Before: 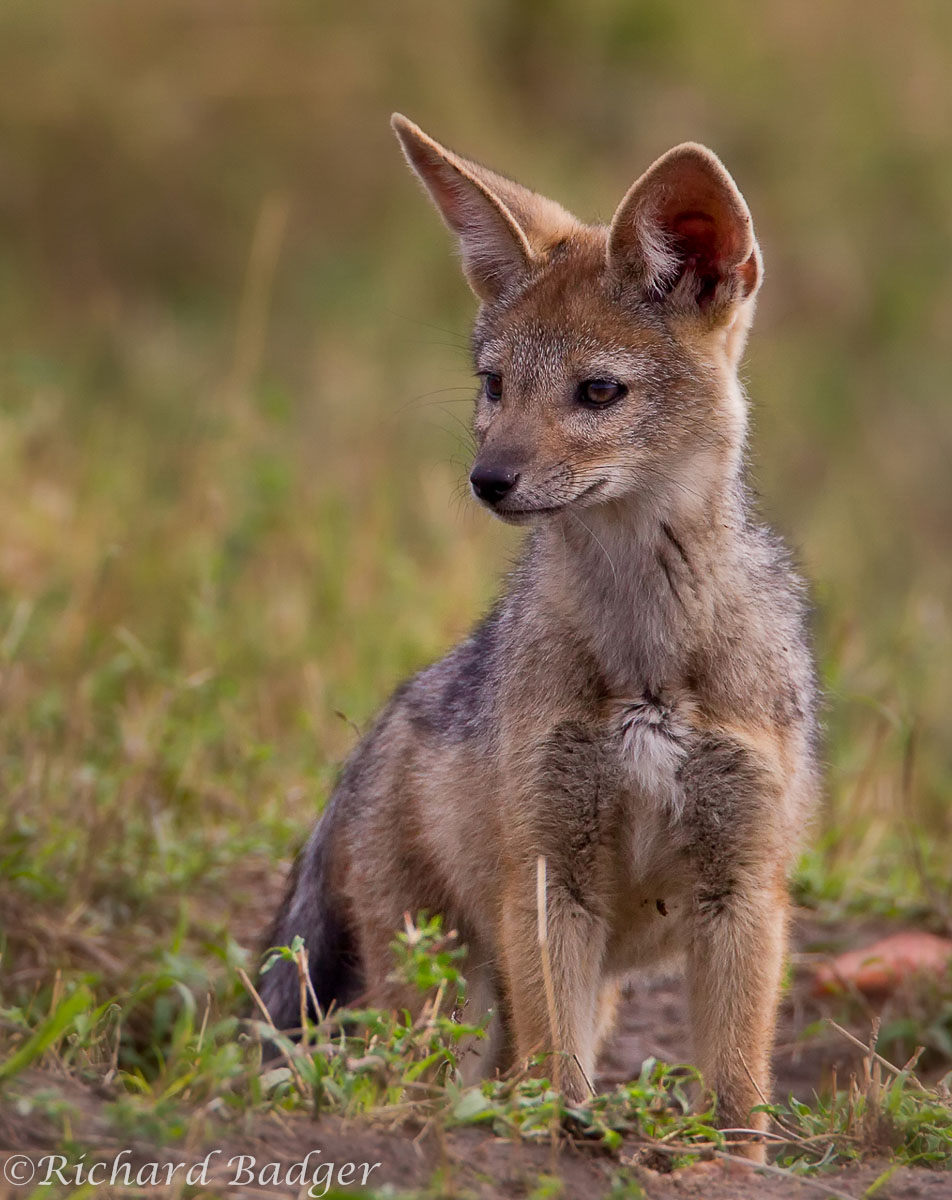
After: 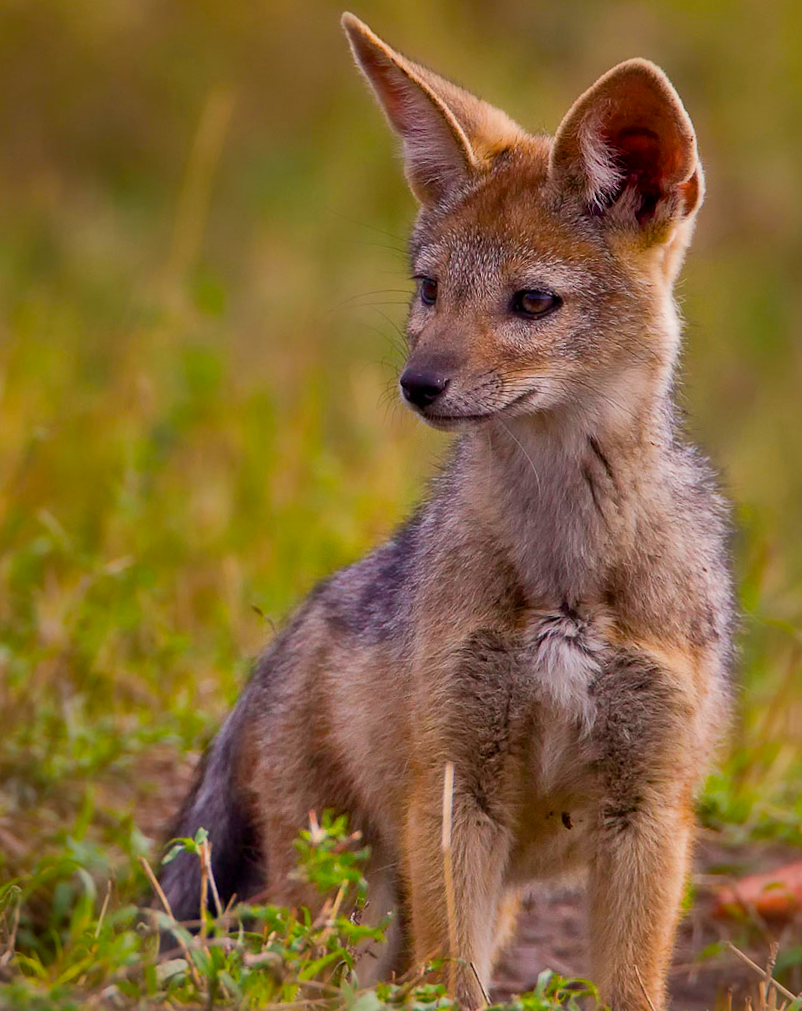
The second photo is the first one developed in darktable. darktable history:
shadows and highlights: low approximation 0.01, soften with gaussian
tone equalizer: on, module defaults
crop and rotate: angle -3.27°, left 5.211%, top 5.211%, right 4.607%, bottom 4.607%
color balance rgb: linear chroma grading › global chroma 15%, perceptual saturation grading › global saturation 30%
